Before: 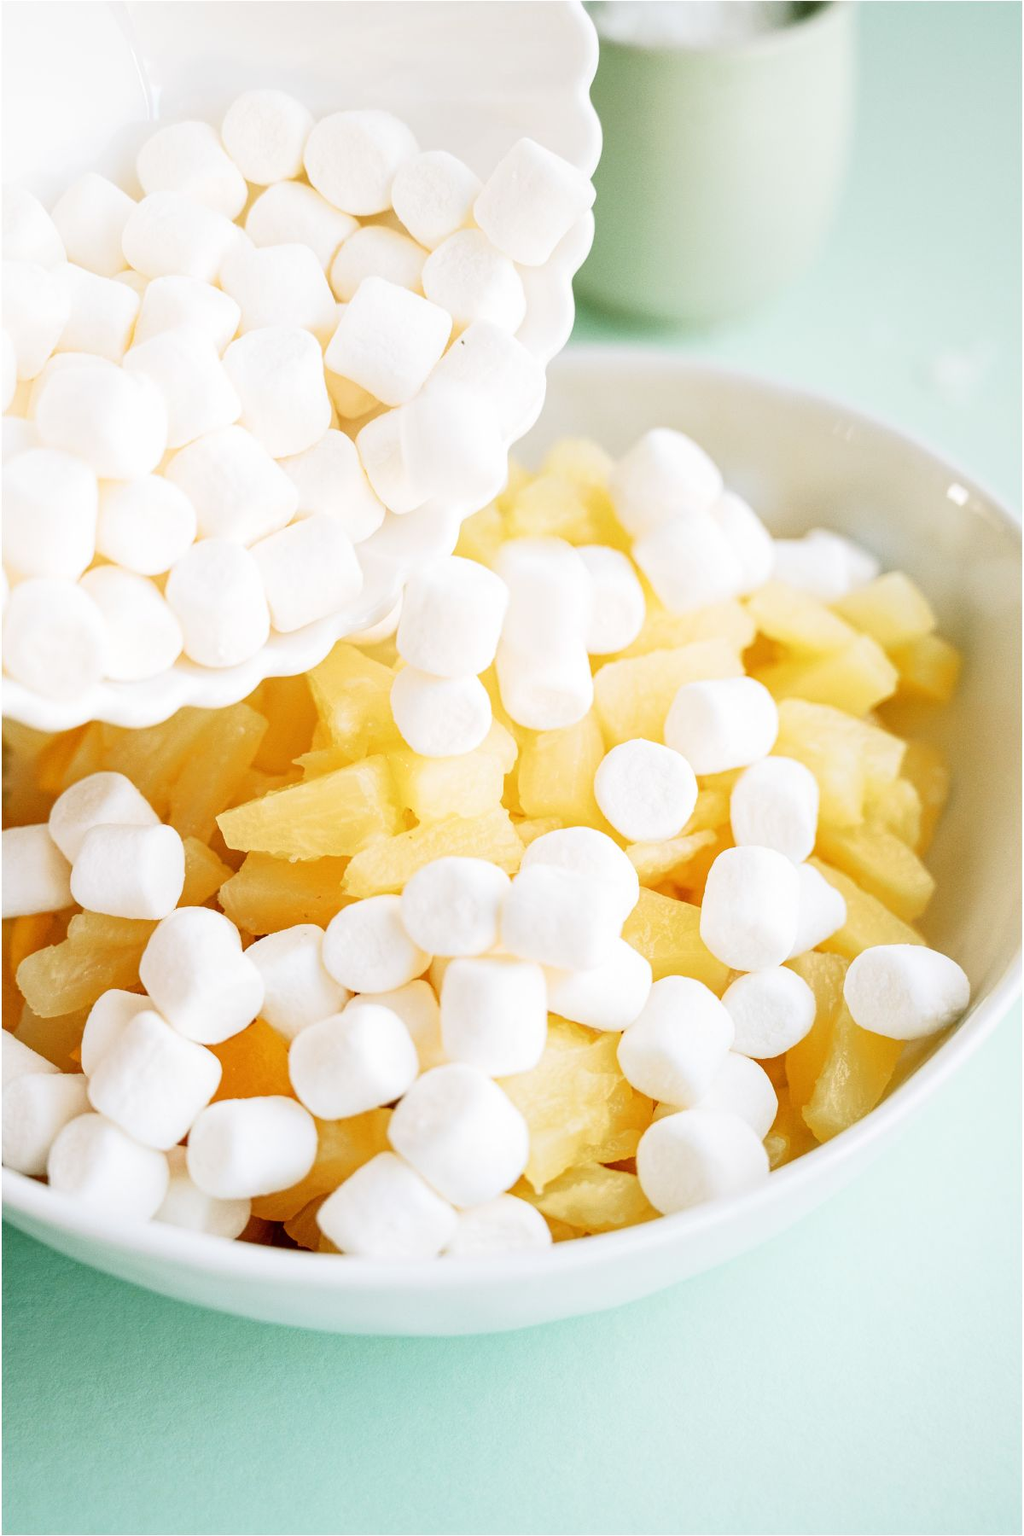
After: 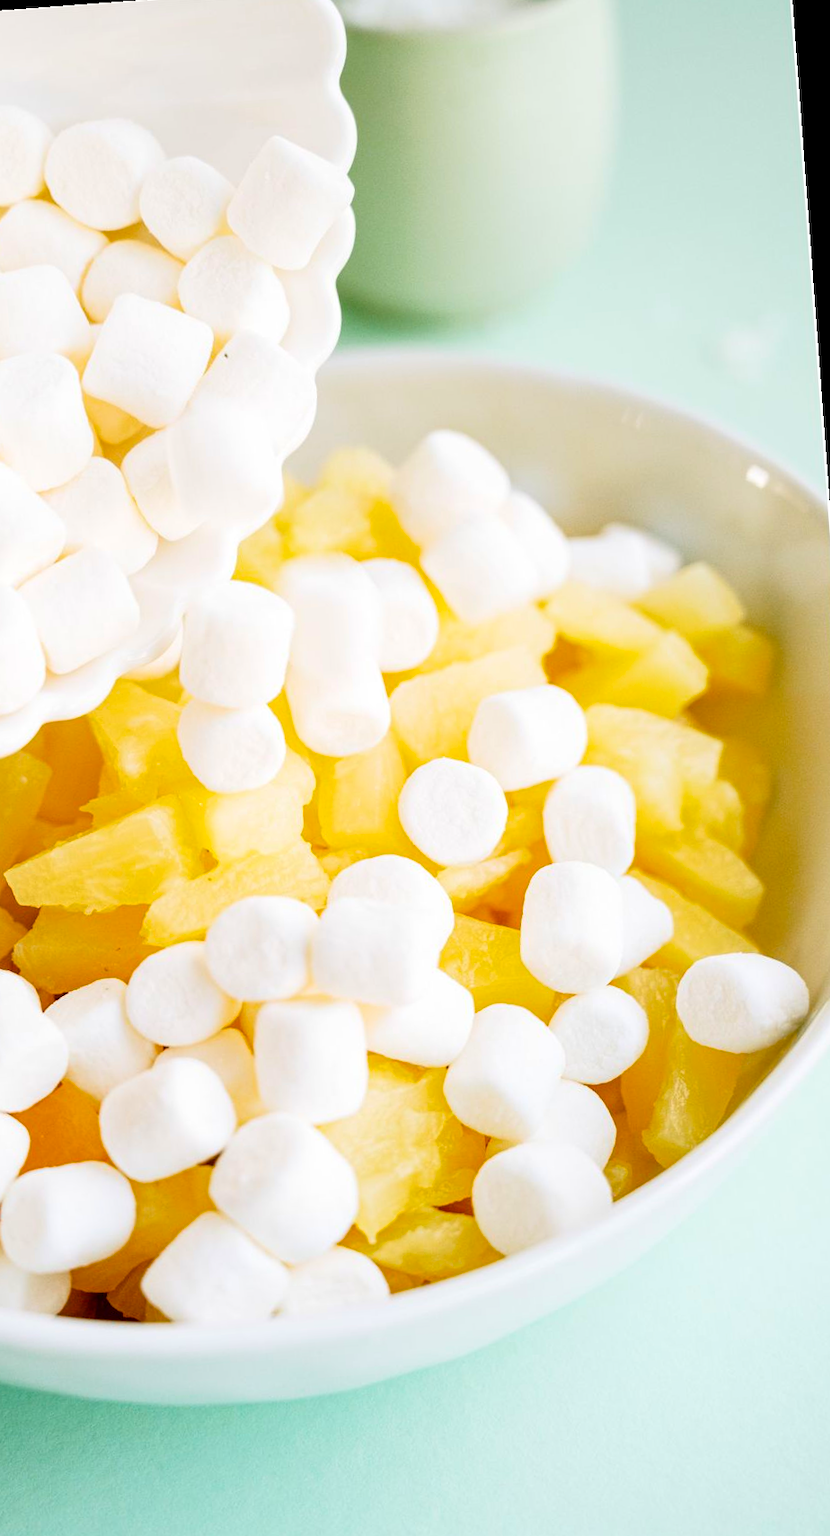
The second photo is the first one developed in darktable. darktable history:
rotate and perspective: rotation -4.25°, automatic cropping off
color balance rgb: perceptual saturation grading › global saturation 25%, global vibrance 20%
crop and rotate: left 24.034%, top 2.838%, right 6.406%, bottom 6.299%
